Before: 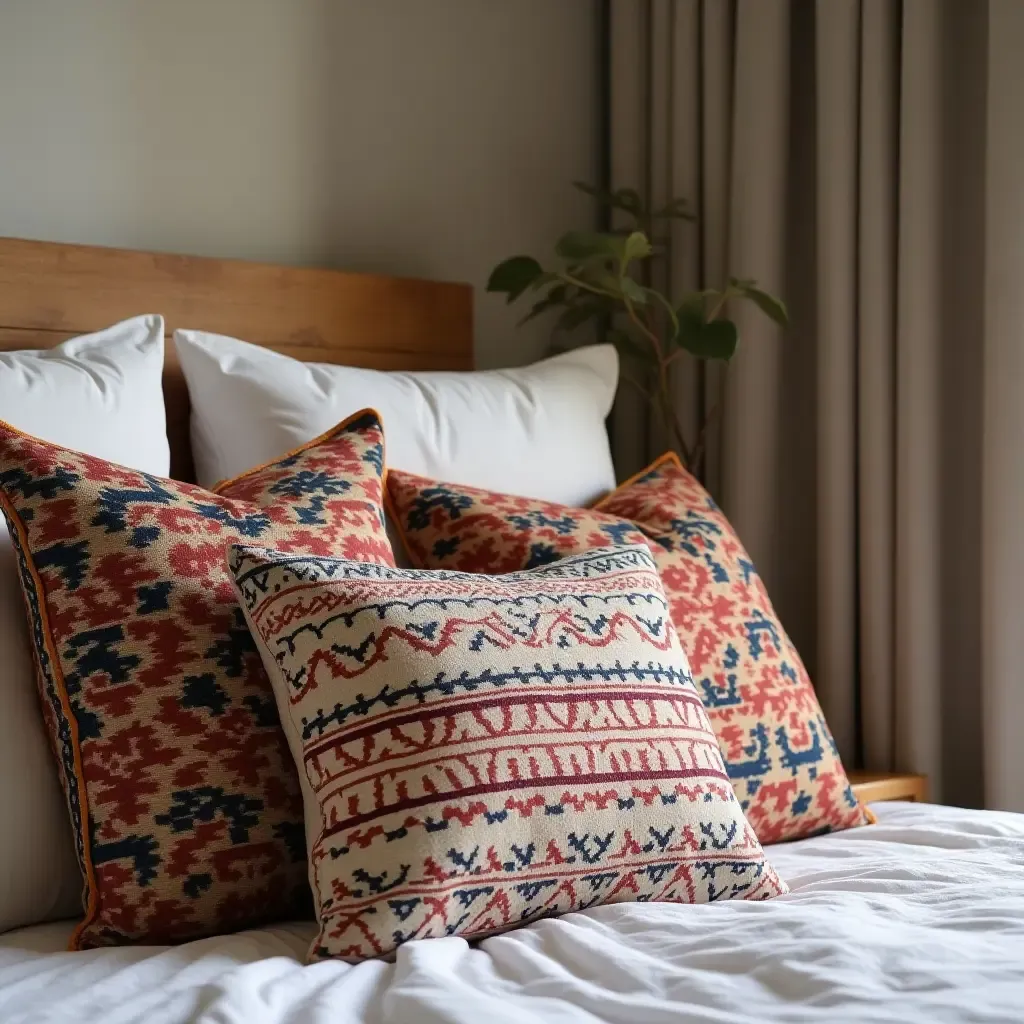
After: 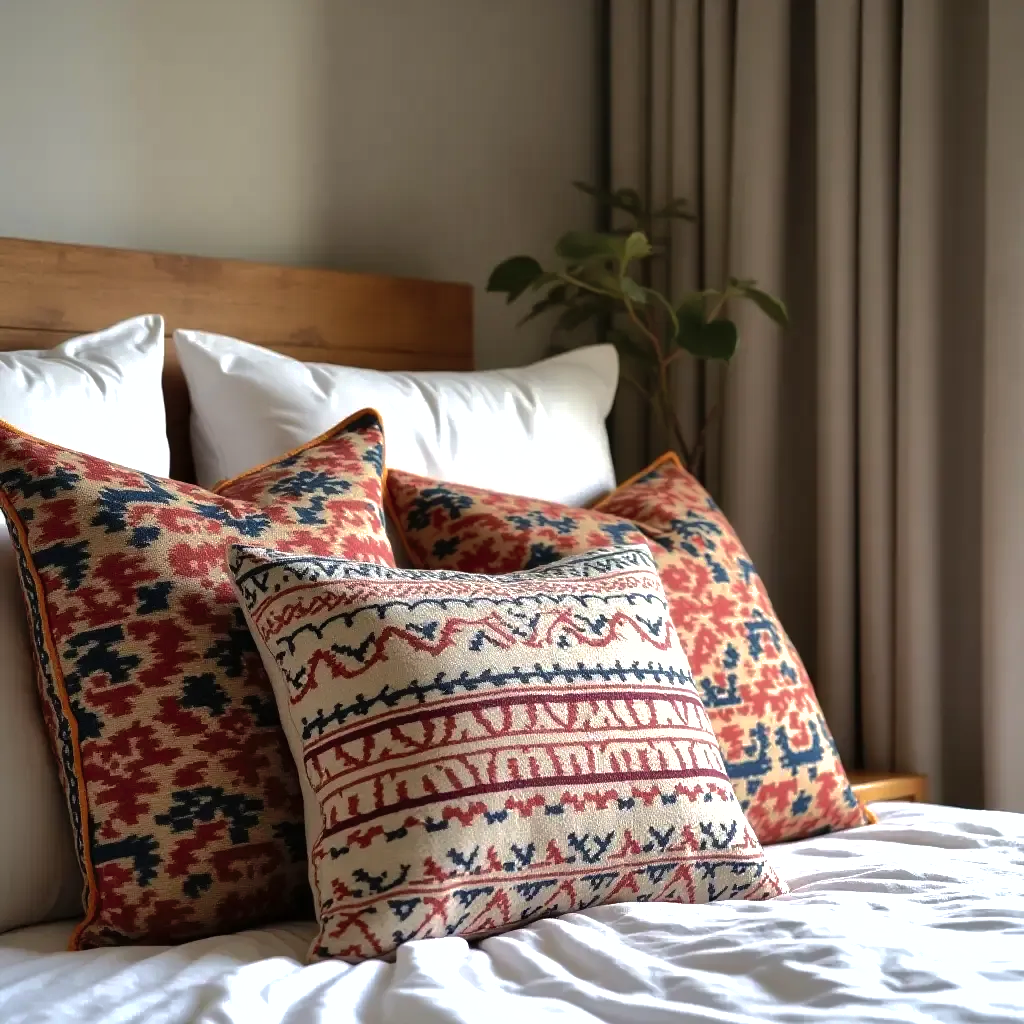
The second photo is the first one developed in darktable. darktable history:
tone equalizer: -8 EV -0.75 EV, -7 EV -0.7 EV, -6 EV -0.6 EV, -5 EV -0.4 EV, -3 EV 0.4 EV, -2 EV 0.6 EV, -1 EV 0.7 EV, +0 EV 0.75 EV, edges refinement/feathering 500, mask exposure compensation -1.57 EV, preserve details no
shadows and highlights: highlights -60
